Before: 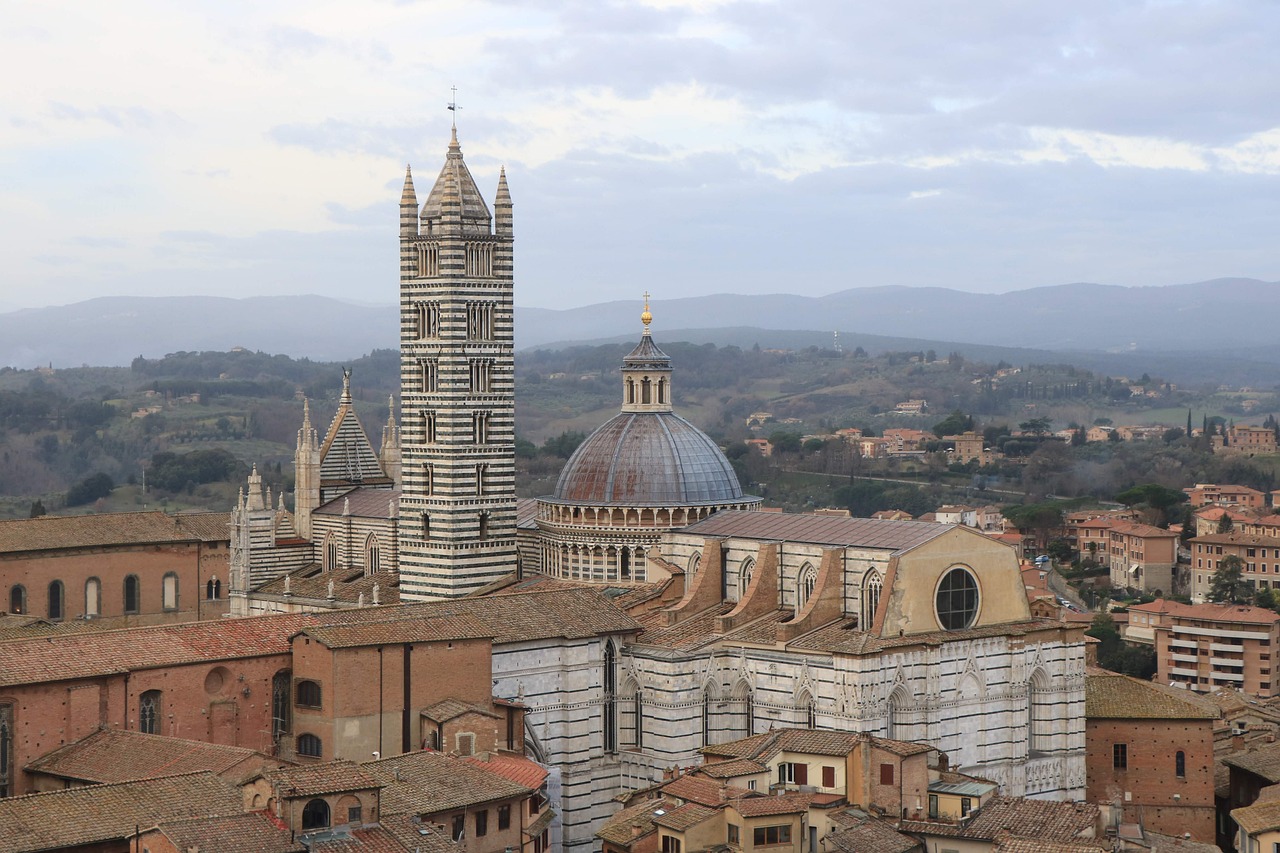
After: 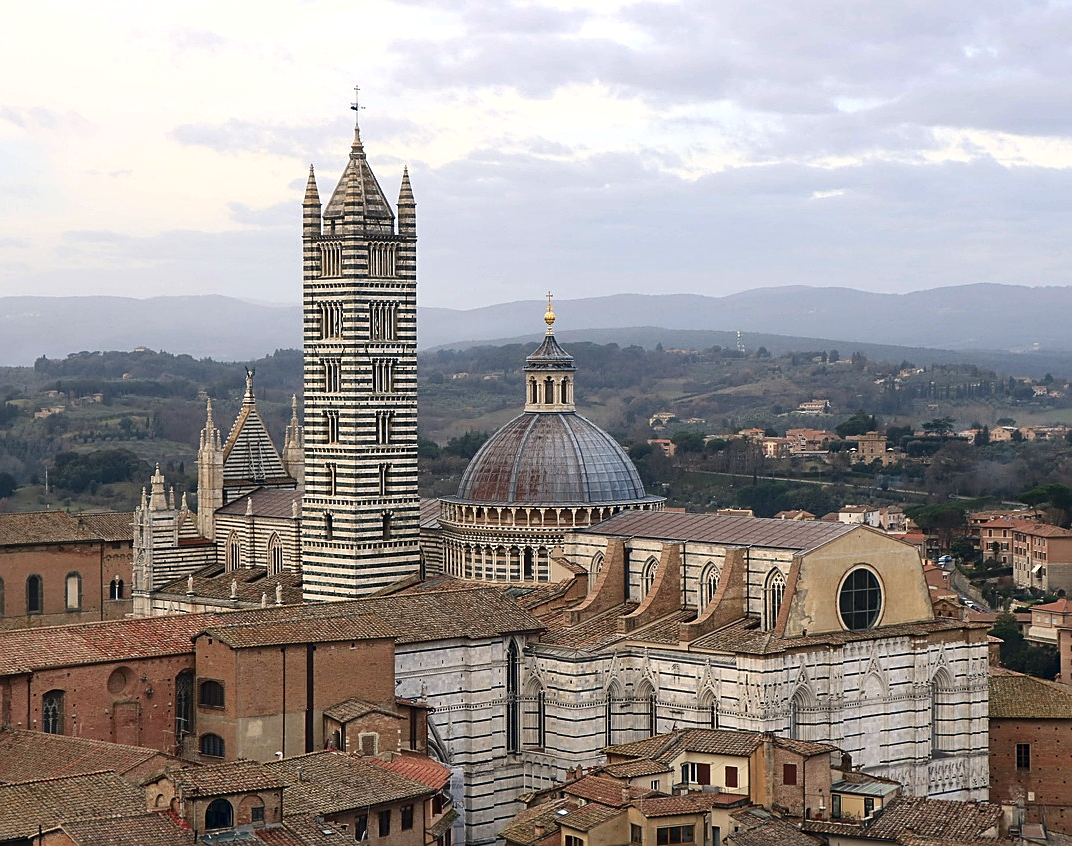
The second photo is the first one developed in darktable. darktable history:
color correction: highlights a* 2.75, highlights b* 5, shadows a* -2.04, shadows b* -4.84, saturation 0.8
crop: left 7.598%, right 7.873%
exposure: black level correction 0.001, exposure 0.191 EV, compensate highlight preservation false
rotate and perspective: automatic cropping original format, crop left 0, crop top 0
contrast brightness saturation: contrast 0.12, brightness -0.12, saturation 0.2
shadows and highlights: shadows 35, highlights -35, soften with gaussian
sharpen: on, module defaults
